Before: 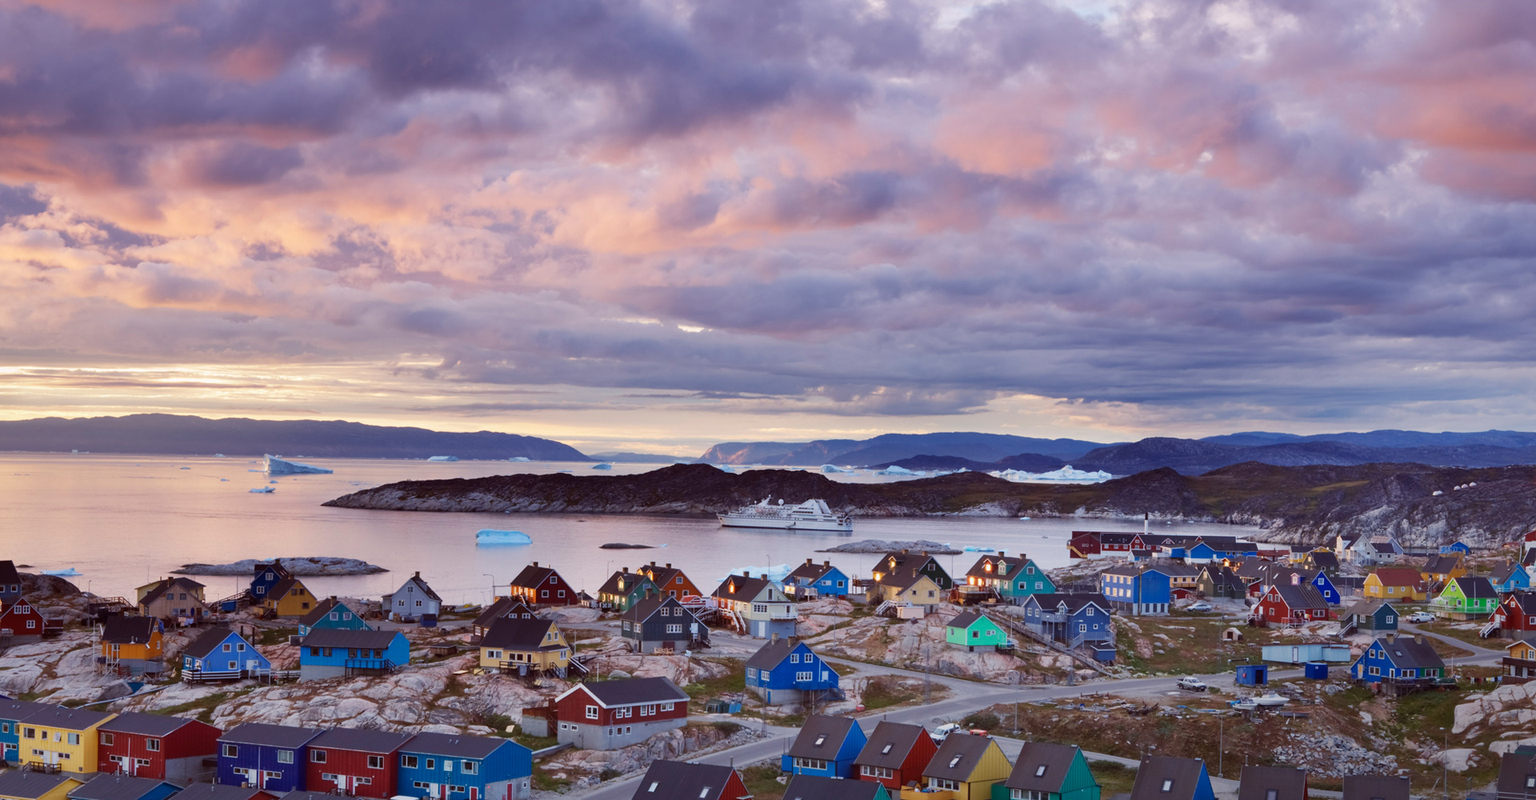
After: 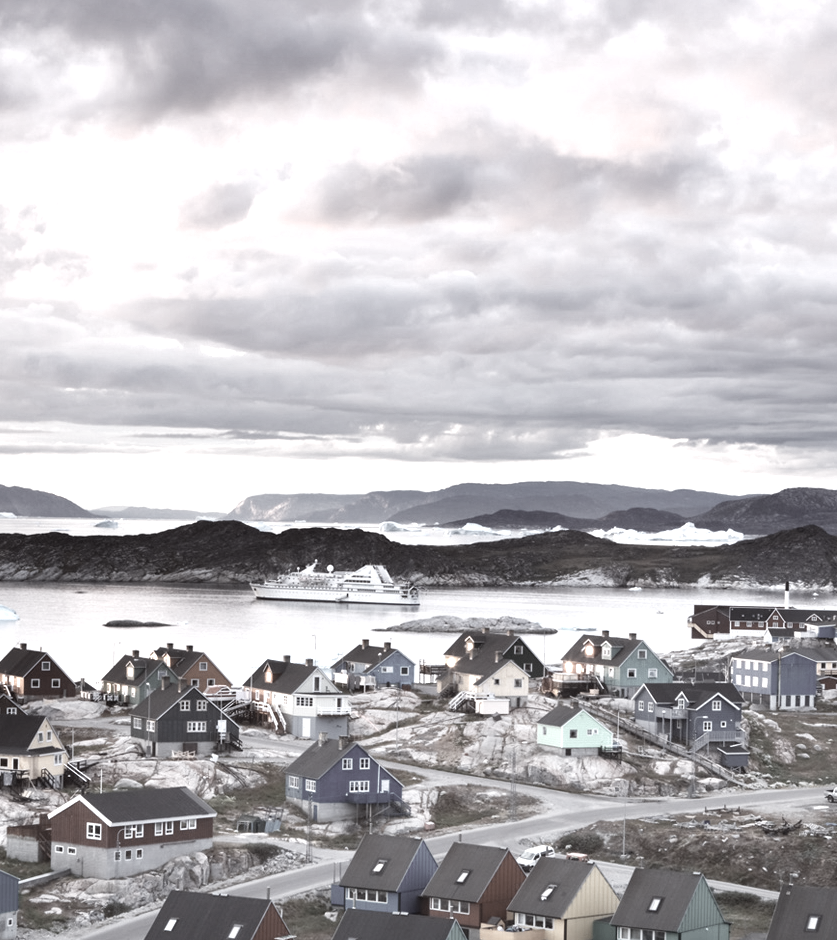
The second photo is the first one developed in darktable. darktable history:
crop: left 33.654%, top 5.972%, right 22.748%
exposure: black level correction 0, exposure 1.2 EV, compensate highlight preservation false
color zones: curves: ch0 [(0.018, 0.548) (0.197, 0.654) (0.425, 0.447) (0.605, 0.658) (0.732, 0.579)]; ch1 [(0.105, 0.531) (0.224, 0.531) (0.386, 0.39) (0.618, 0.456) (0.732, 0.456) (0.956, 0.421)]; ch2 [(0.039, 0.583) (0.215, 0.465) (0.399, 0.544) (0.465, 0.548) (0.614, 0.447) (0.724, 0.43) (0.882, 0.623) (0.956, 0.632)], mix 24.02%
color correction: highlights b* 0.012, saturation 0.159
